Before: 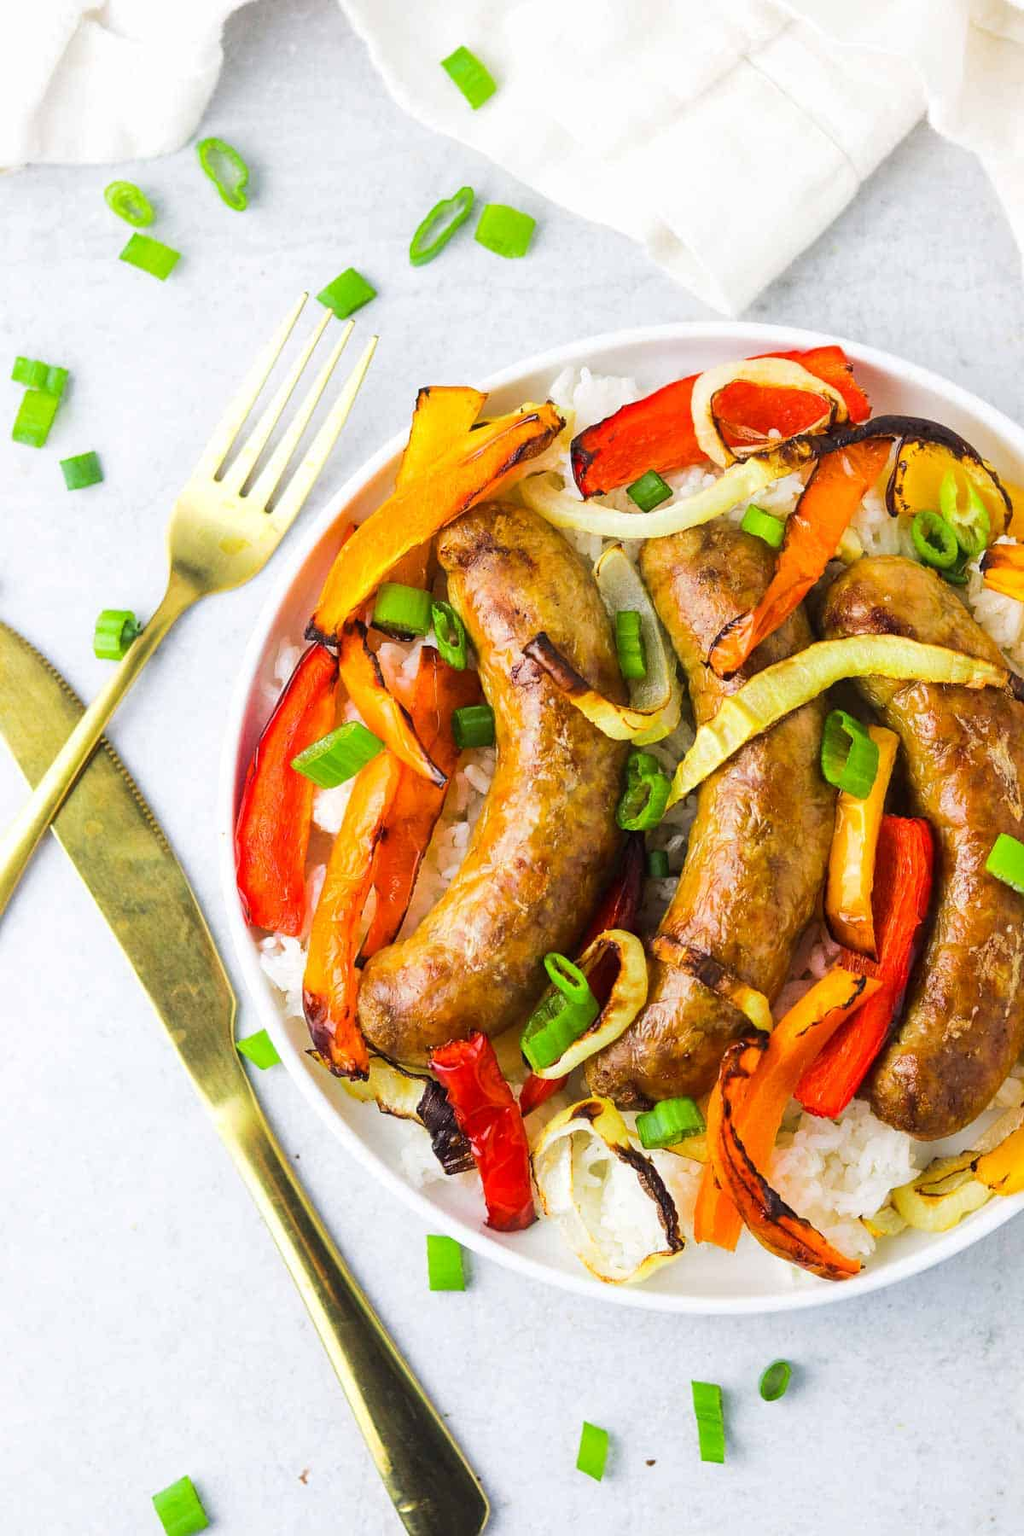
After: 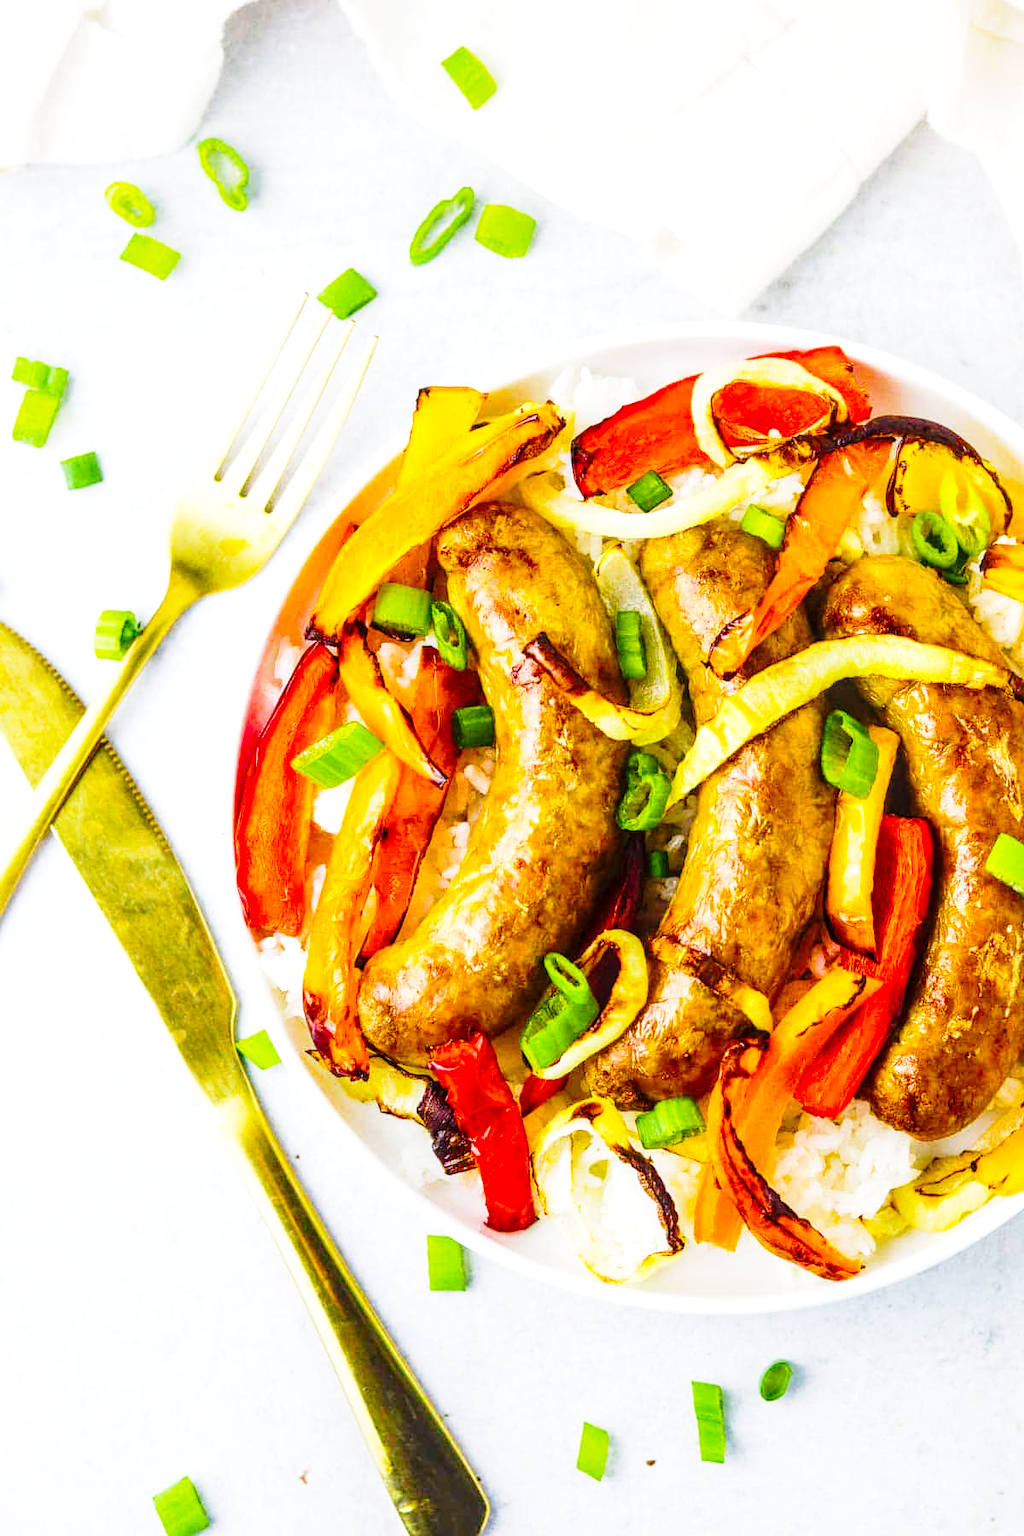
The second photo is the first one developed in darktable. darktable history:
base curve: curves: ch0 [(0, 0) (0.028, 0.03) (0.121, 0.232) (0.46, 0.748) (0.859, 0.968) (1, 1)], preserve colors none
color balance rgb: linear chroma grading › global chroma 18.9%, perceptual saturation grading › global saturation 20%, perceptual saturation grading › highlights -25%, perceptual saturation grading › shadows 50%, global vibrance 18.93%
local contrast: highlights 55%, shadows 52%, detail 130%, midtone range 0.452
